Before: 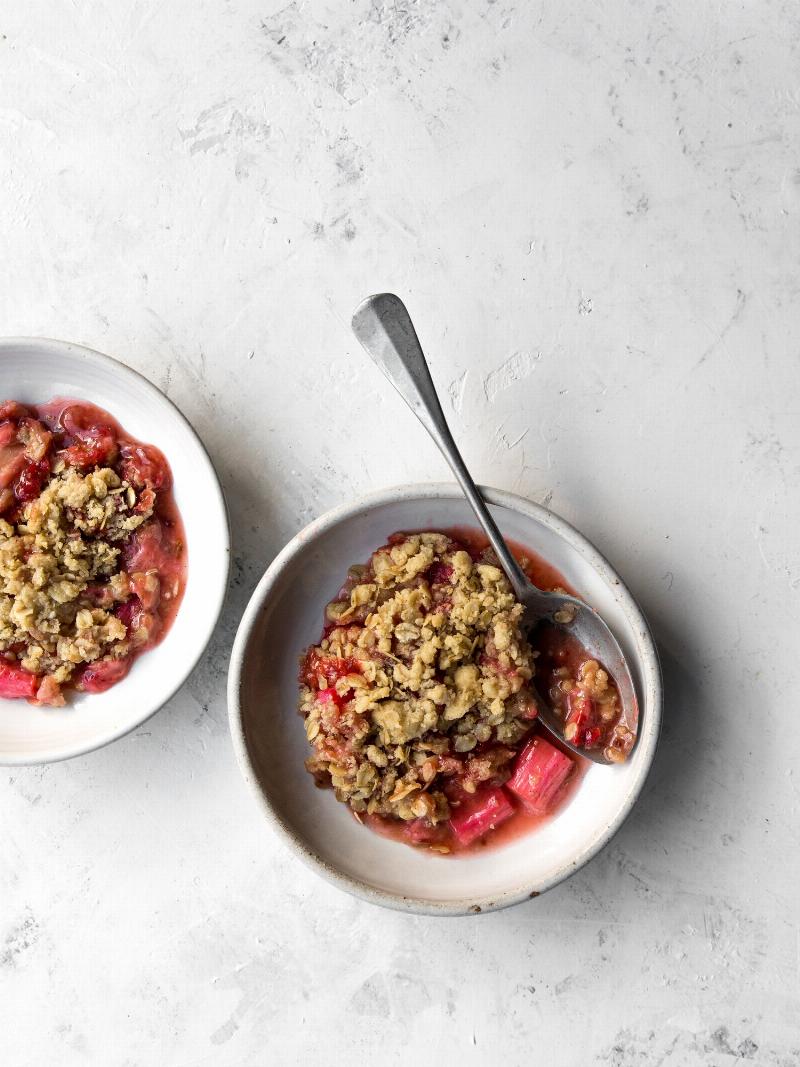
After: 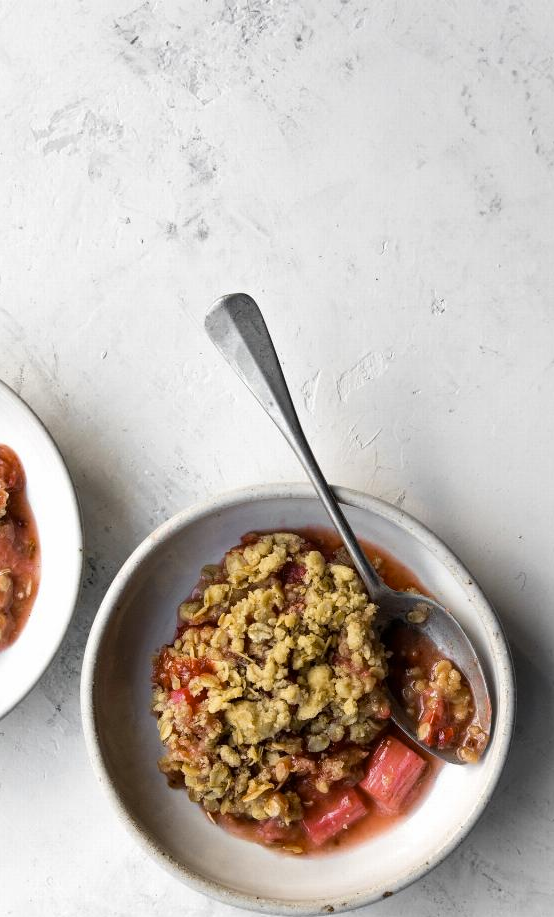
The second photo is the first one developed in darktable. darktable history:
crop: left 18.479%, right 12.2%, bottom 13.971%
color contrast: green-magenta contrast 0.8, blue-yellow contrast 1.1, unbound 0
